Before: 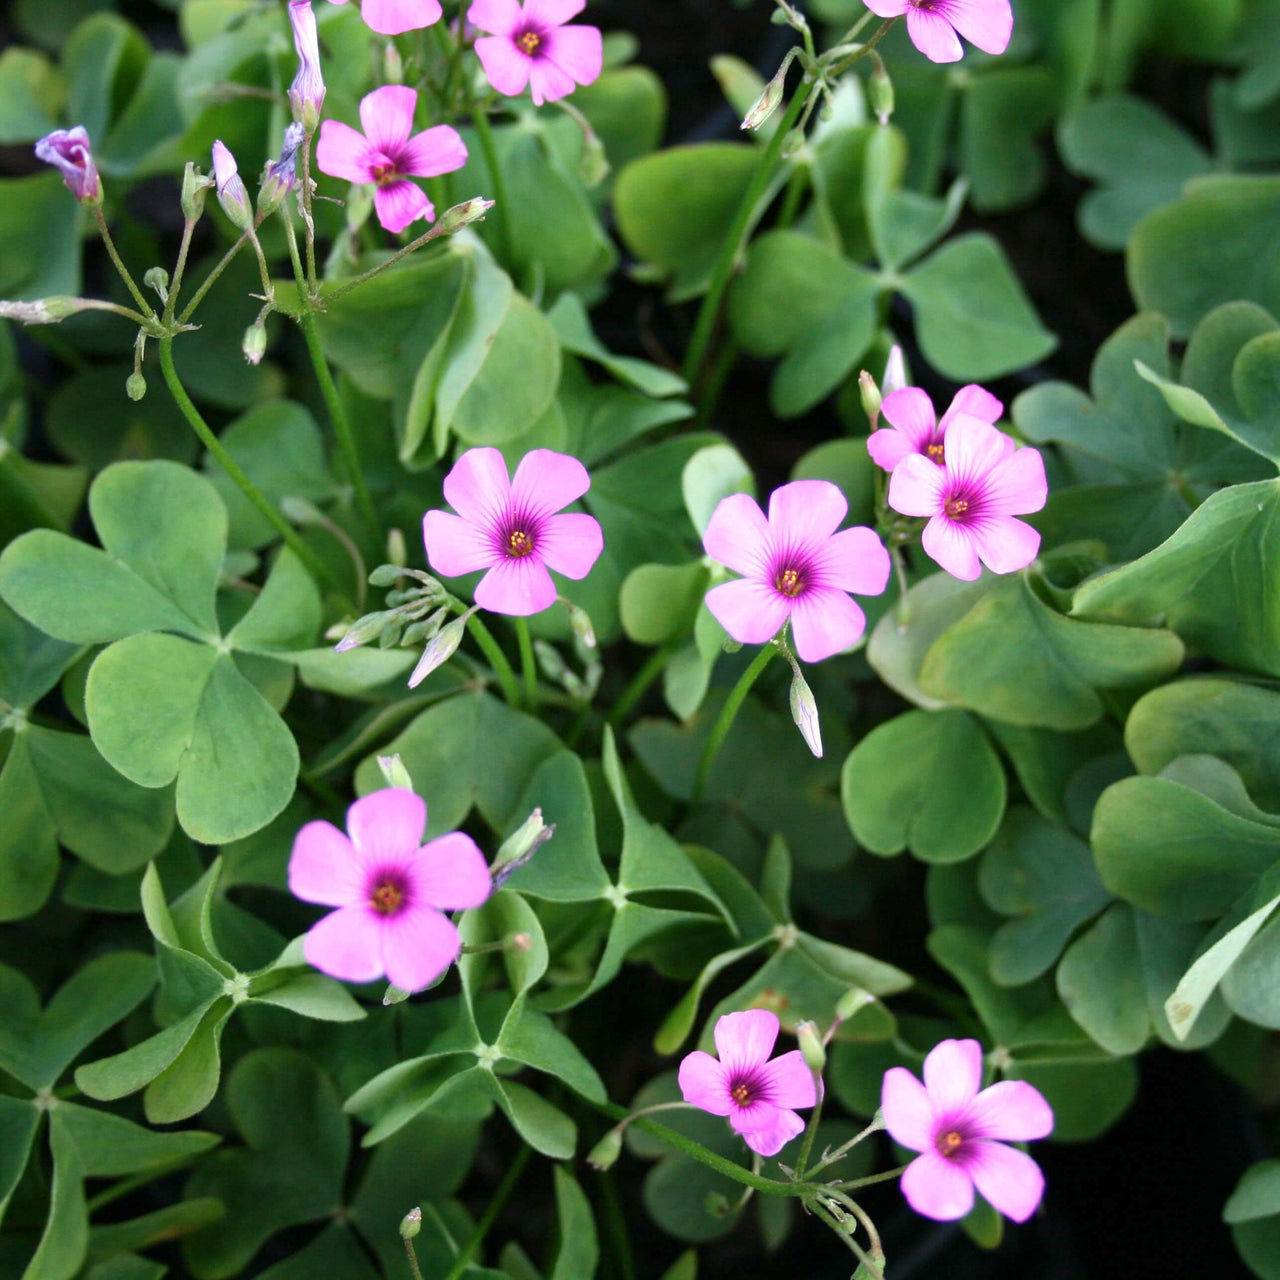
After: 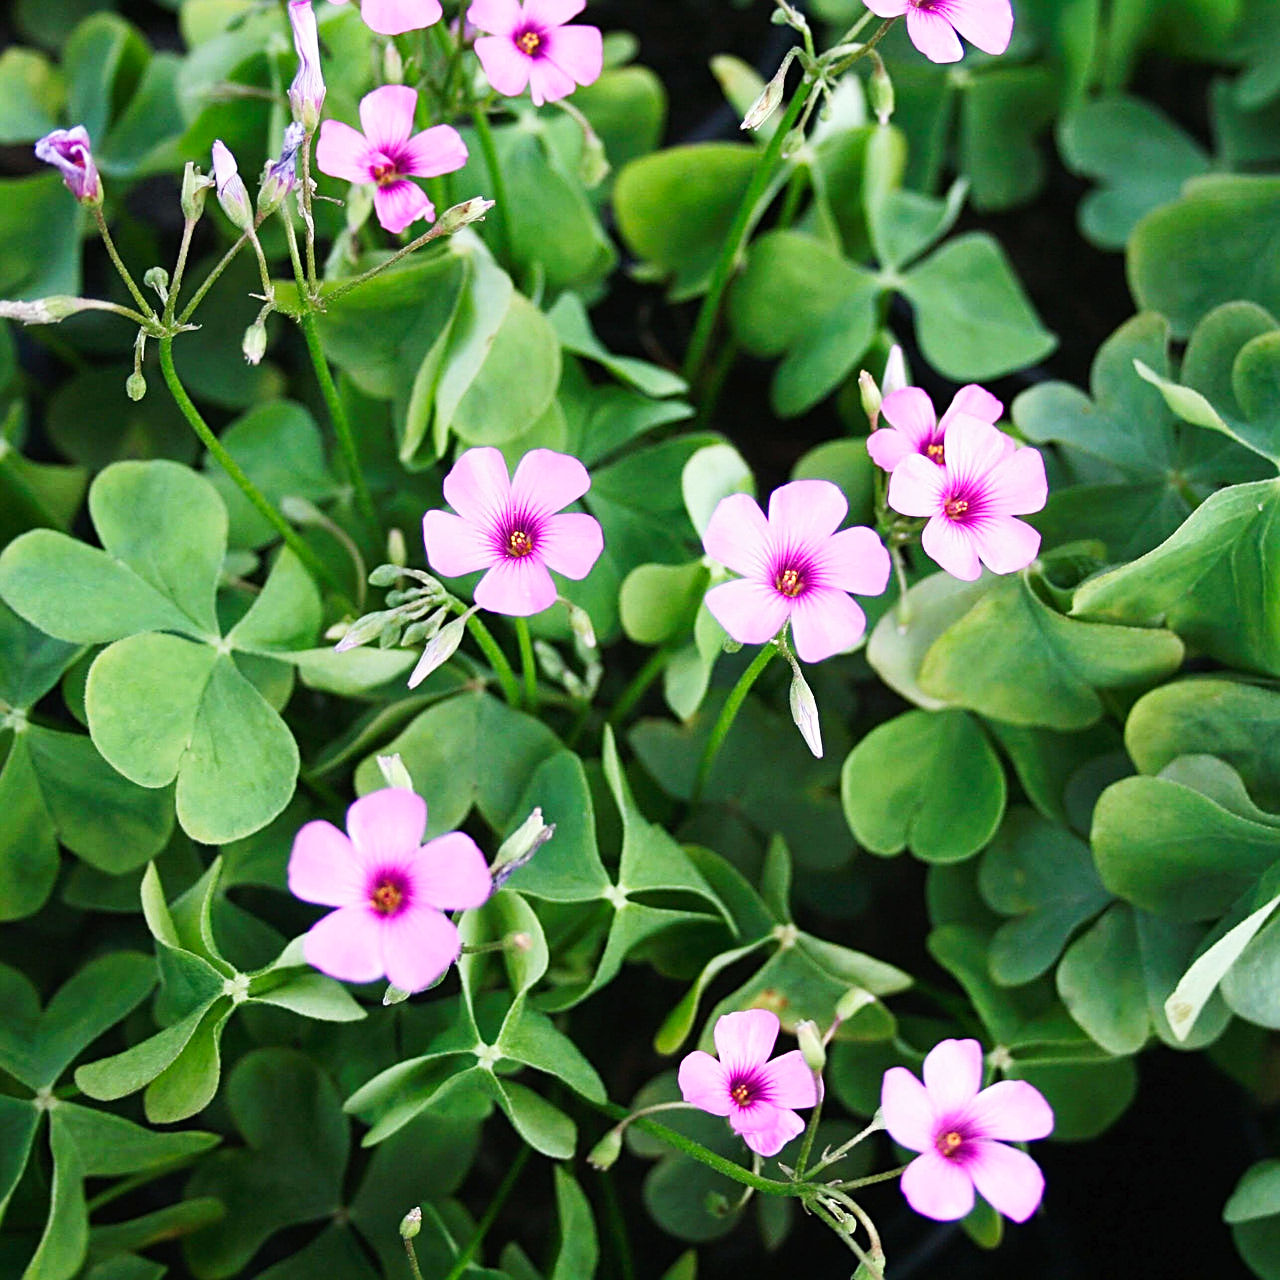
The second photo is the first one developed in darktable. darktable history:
local contrast: mode bilateral grid, contrast 100, coarseness 100, detail 91%, midtone range 0.2
sharpen: radius 2.531, amount 0.628
tone curve: curves: ch0 [(0, 0) (0.003, 0.01) (0.011, 0.015) (0.025, 0.023) (0.044, 0.038) (0.069, 0.058) (0.1, 0.093) (0.136, 0.134) (0.177, 0.176) (0.224, 0.221) (0.277, 0.282) (0.335, 0.36) (0.399, 0.438) (0.468, 0.54) (0.543, 0.632) (0.623, 0.724) (0.709, 0.814) (0.801, 0.885) (0.898, 0.947) (1, 1)], preserve colors none
